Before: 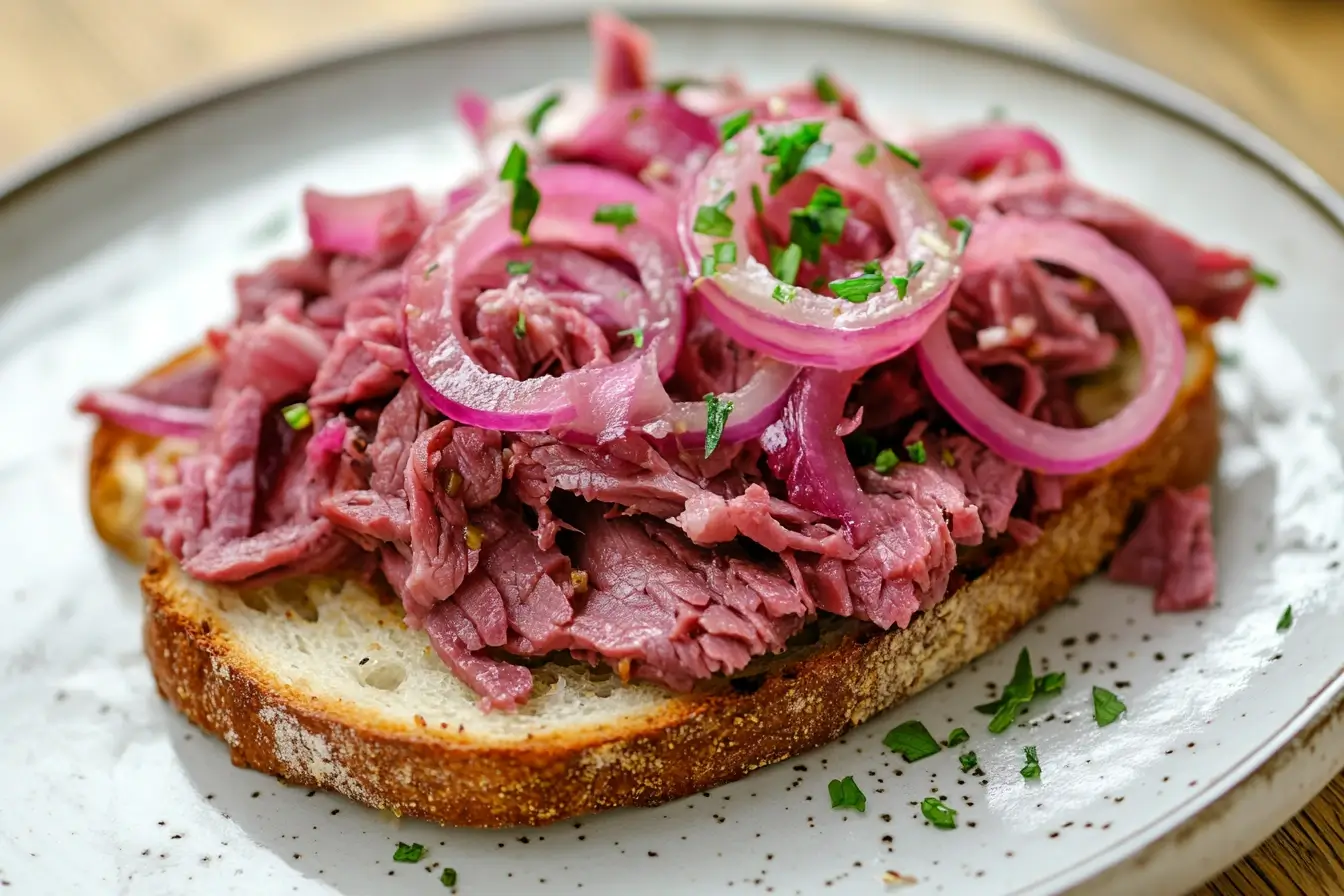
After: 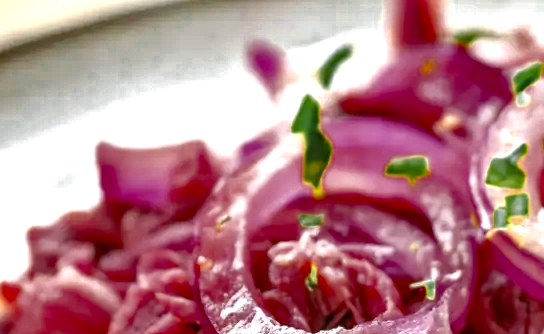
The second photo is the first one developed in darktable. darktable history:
crop: left 15.522%, top 5.463%, right 43.946%, bottom 57.158%
color zones: curves: ch0 [(0.035, 0.242) (0.25, 0.5) (0.384, 0.214) (0.488, 0.255) (0.75, 0.5)]; ch1 [(0.063, 0.379) (0.25, 0.5) (0.354, 0.201) (0.489, 0.085) (0.729, 0.271)]; ch2 [(0.25, 0.5) (0.38, 0.517) (0.442, 0.51) (0.735, 0.456)]
haze removal: strength 0.406, distance 0.214, compatibility mode true, adaptive false
local contrast: on, module defaults
shadows and highlights: shadows 29.41, highlights -29.57, low approximation 0.01, soften with gaussian
exposure: black level correction 0, exposure 1.102 EV, compensate highlight preservation false
